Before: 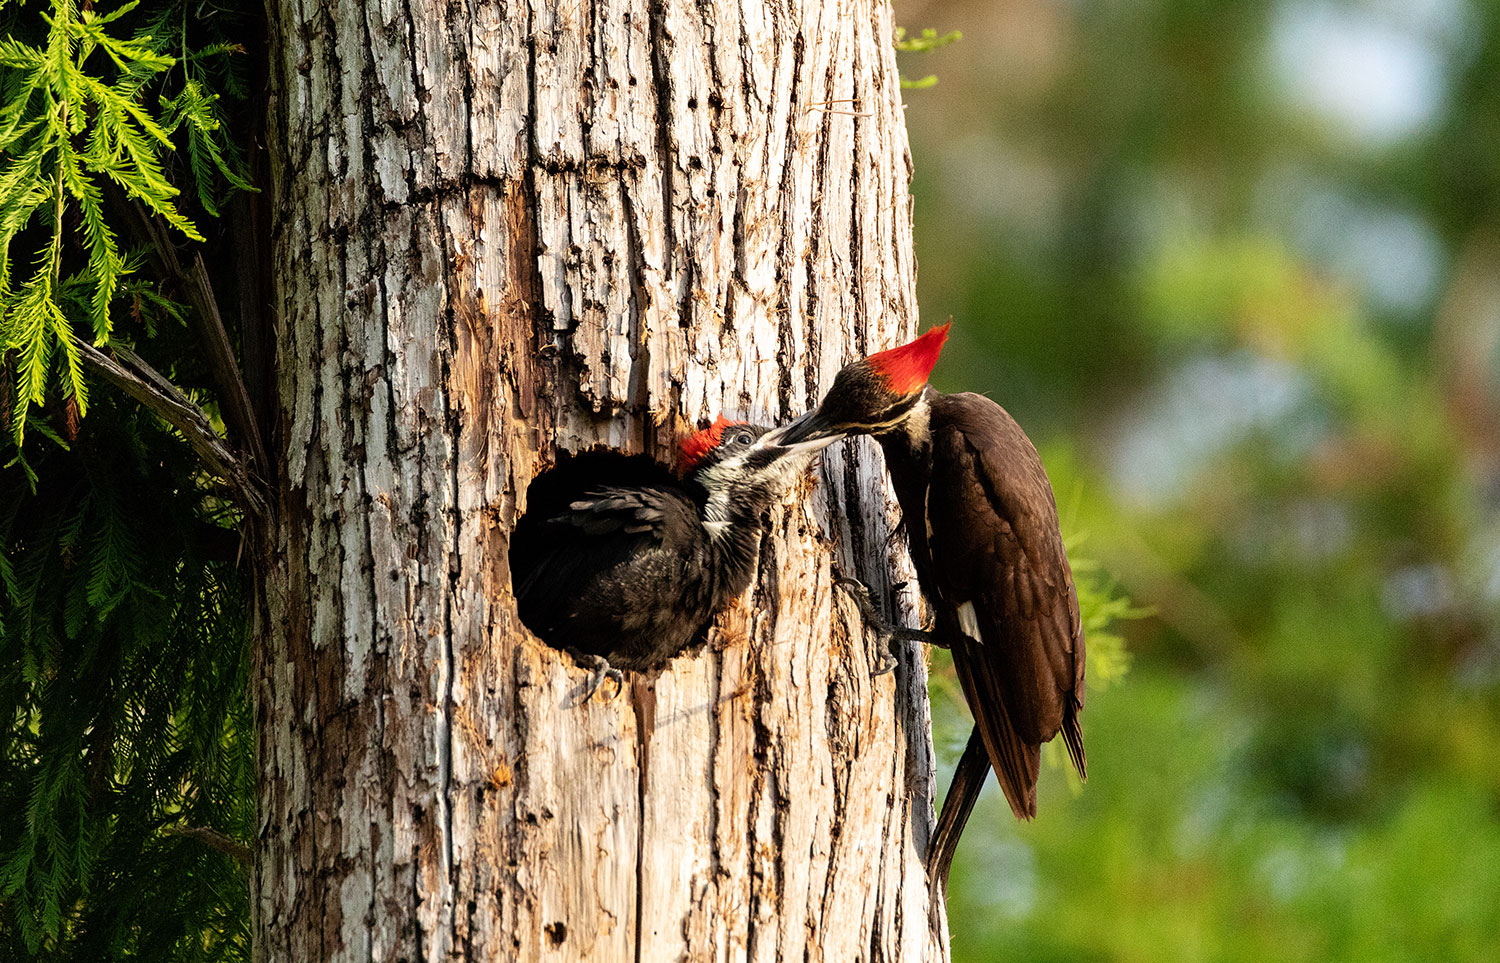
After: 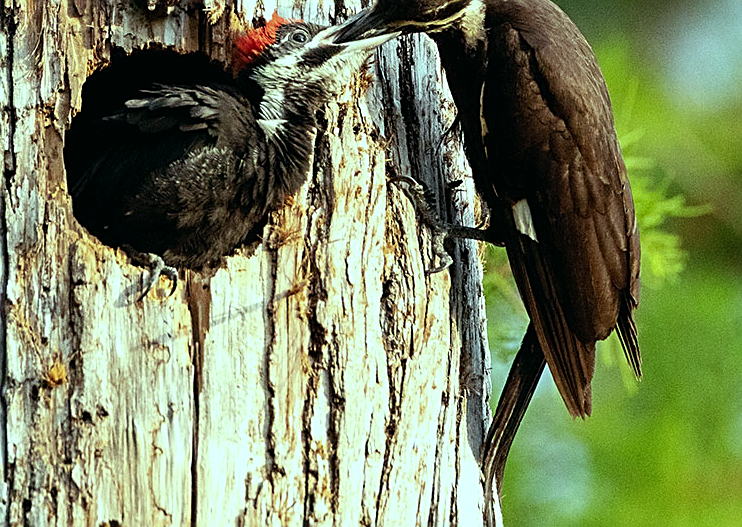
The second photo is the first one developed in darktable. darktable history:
crop: left 29.672%, top 41.786%, right 20.851%, bottom 3.487%
sharpen: on, module defaults
color balance: mode lift, gamma, gain (sRGB), lift [0.997, 0.979, 1.021, 1.011], gamma [1, 1.084, 0.916, 0.998], gain [1, 0.87, 1.13, 1.101], contrast 4.55%, contrast fulcrum 38.24%, output saturation 104.09%
